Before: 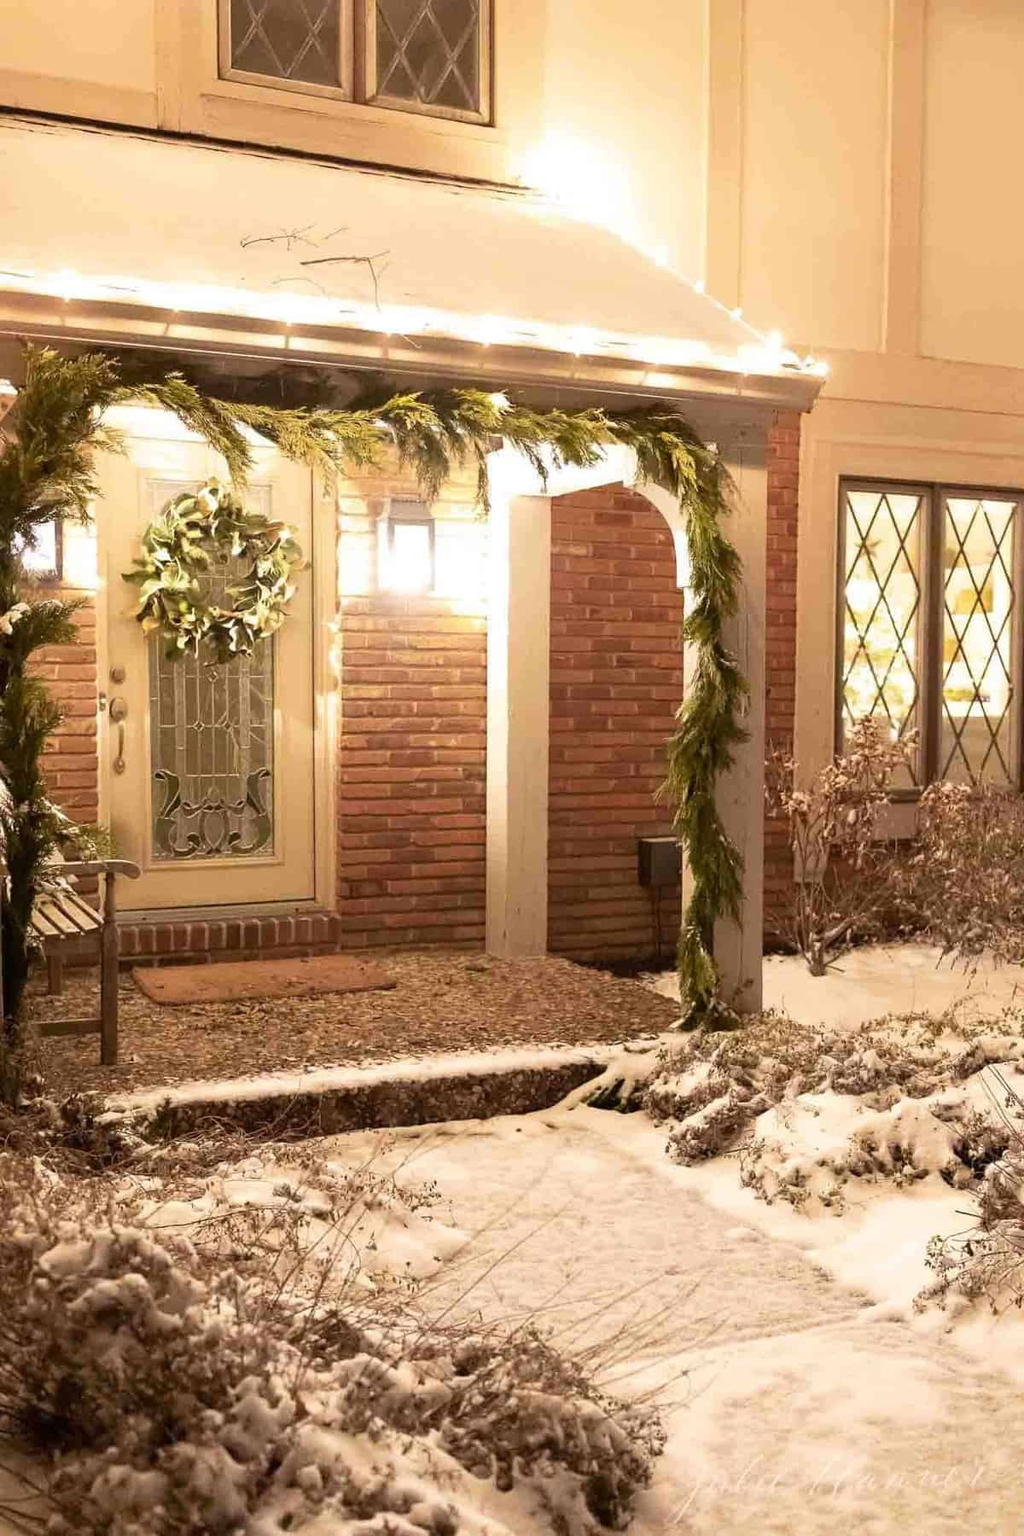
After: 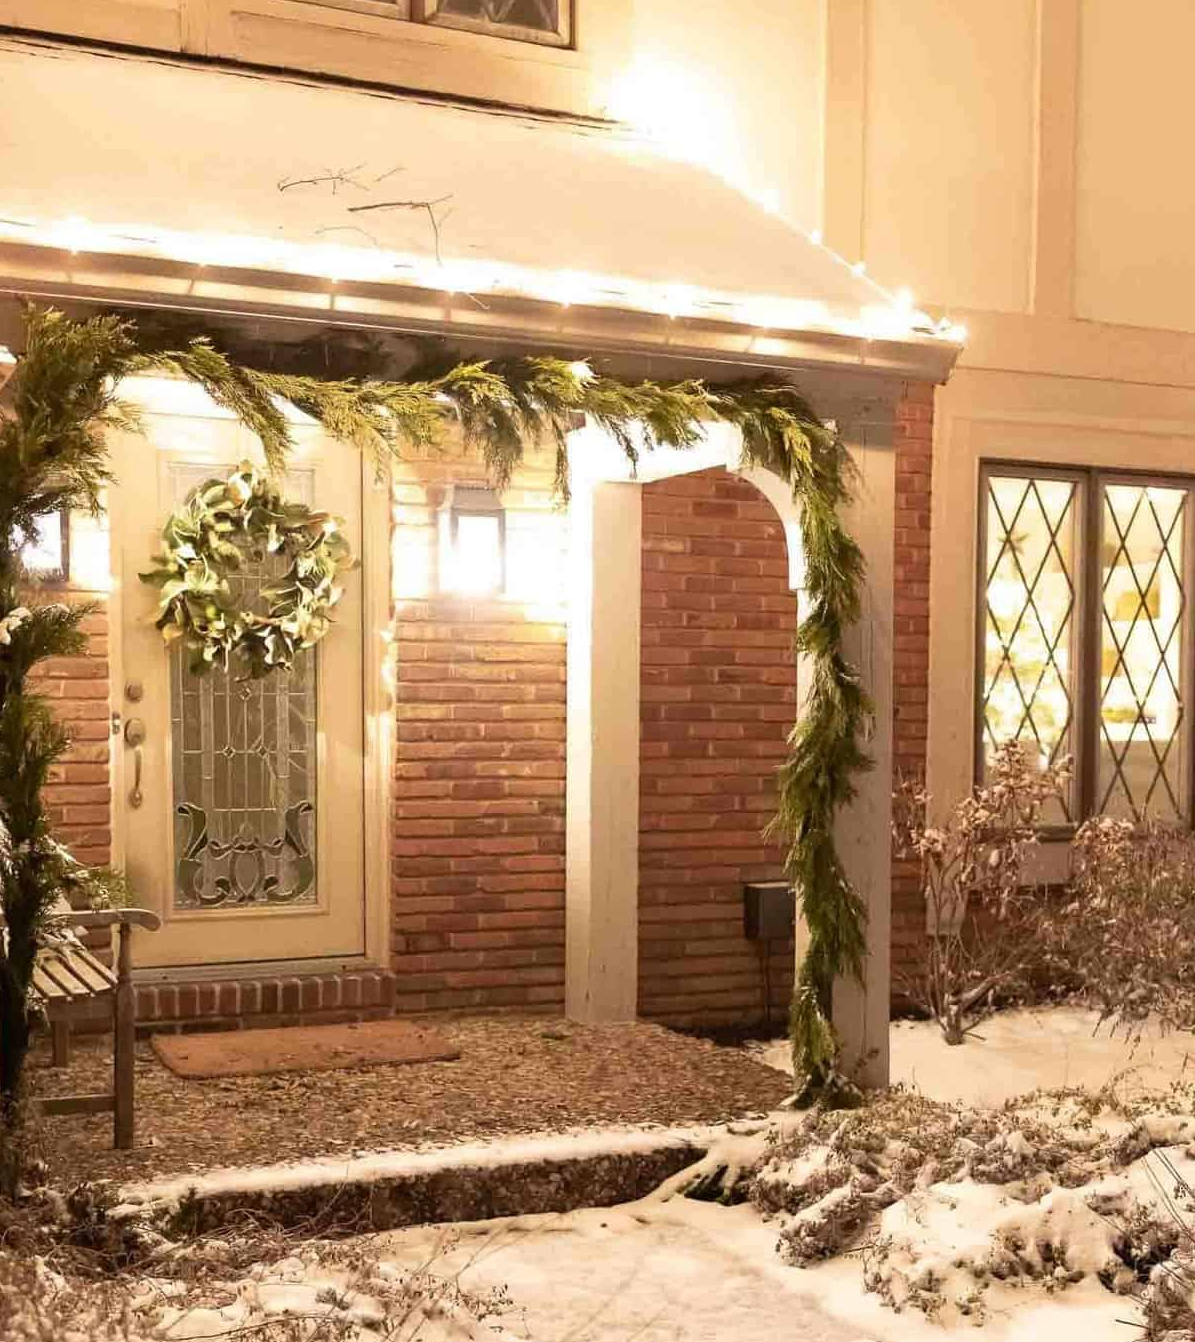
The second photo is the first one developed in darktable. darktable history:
crop: left 0.389%, top 5.514%, bottom 19.899%
